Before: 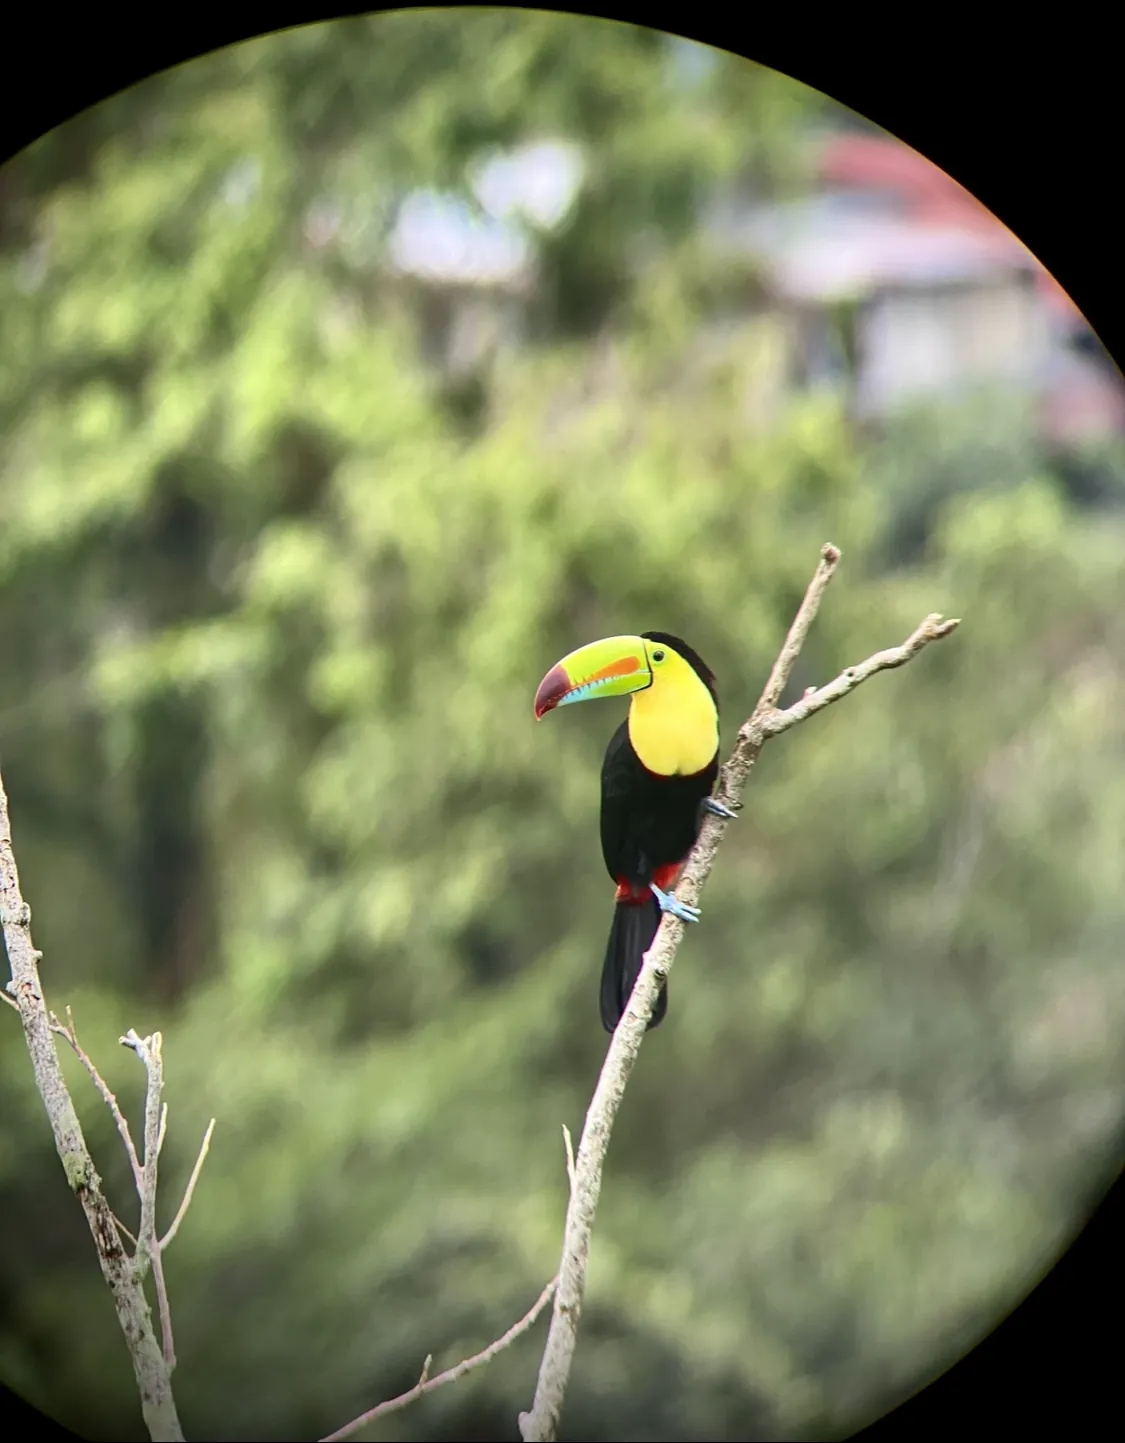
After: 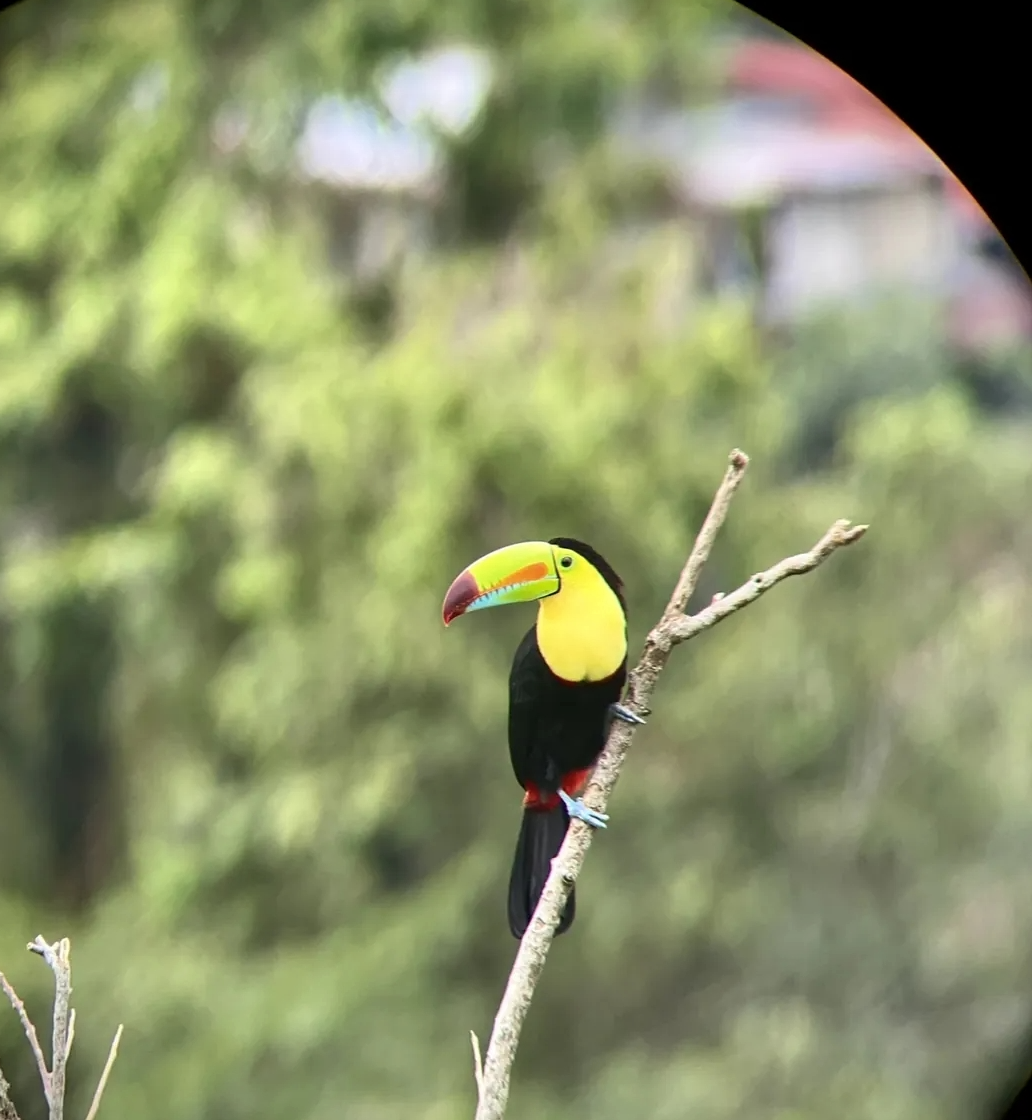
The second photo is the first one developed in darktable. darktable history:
contrast equalizer: y [[0.5 ×4, 0.525, 0.667], [0.5 ×6], [0.5 ×6], [0 ×4, 0.042, 0], [0, 0, 0.004, 0.1, 0.191, 0.131]], mix 0.152
crop: left 8.258%, top 6.578%, bottom 15.366%
